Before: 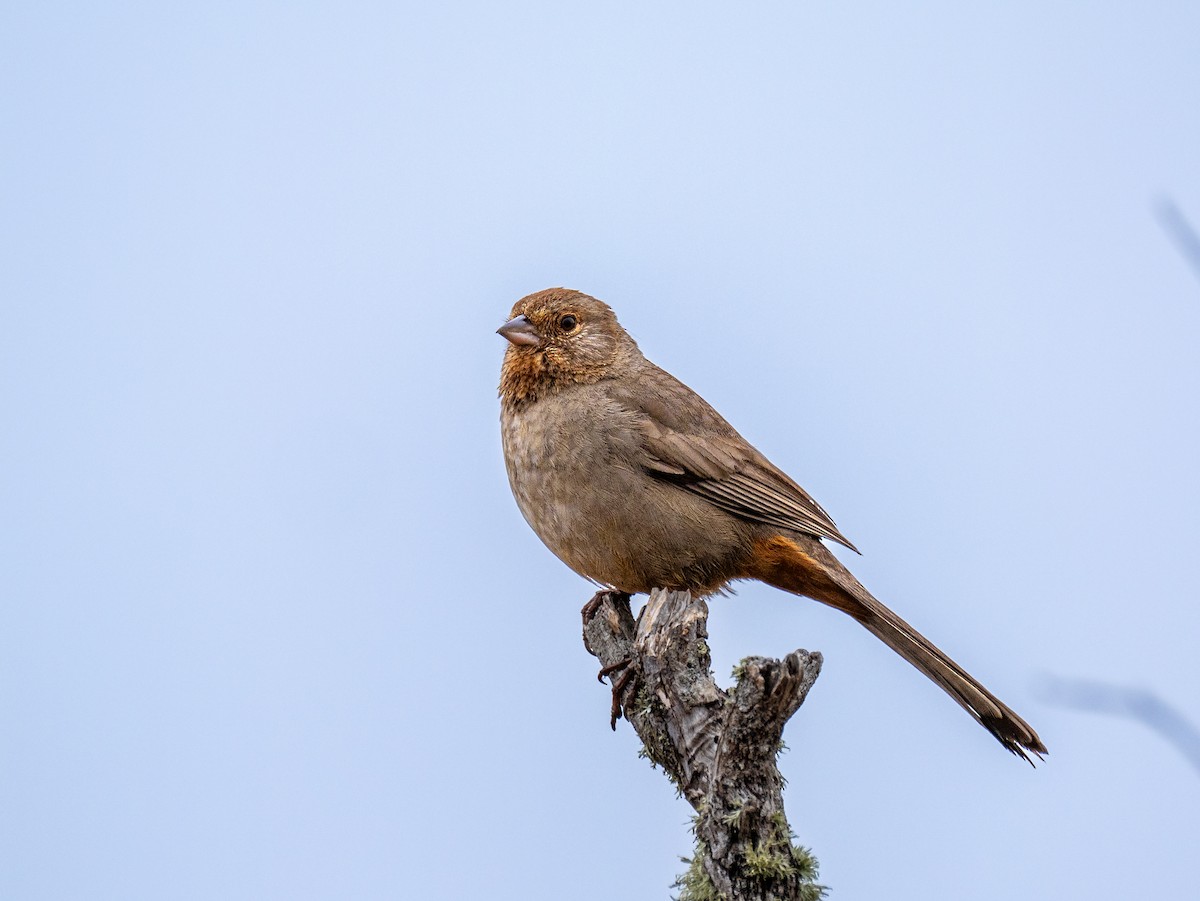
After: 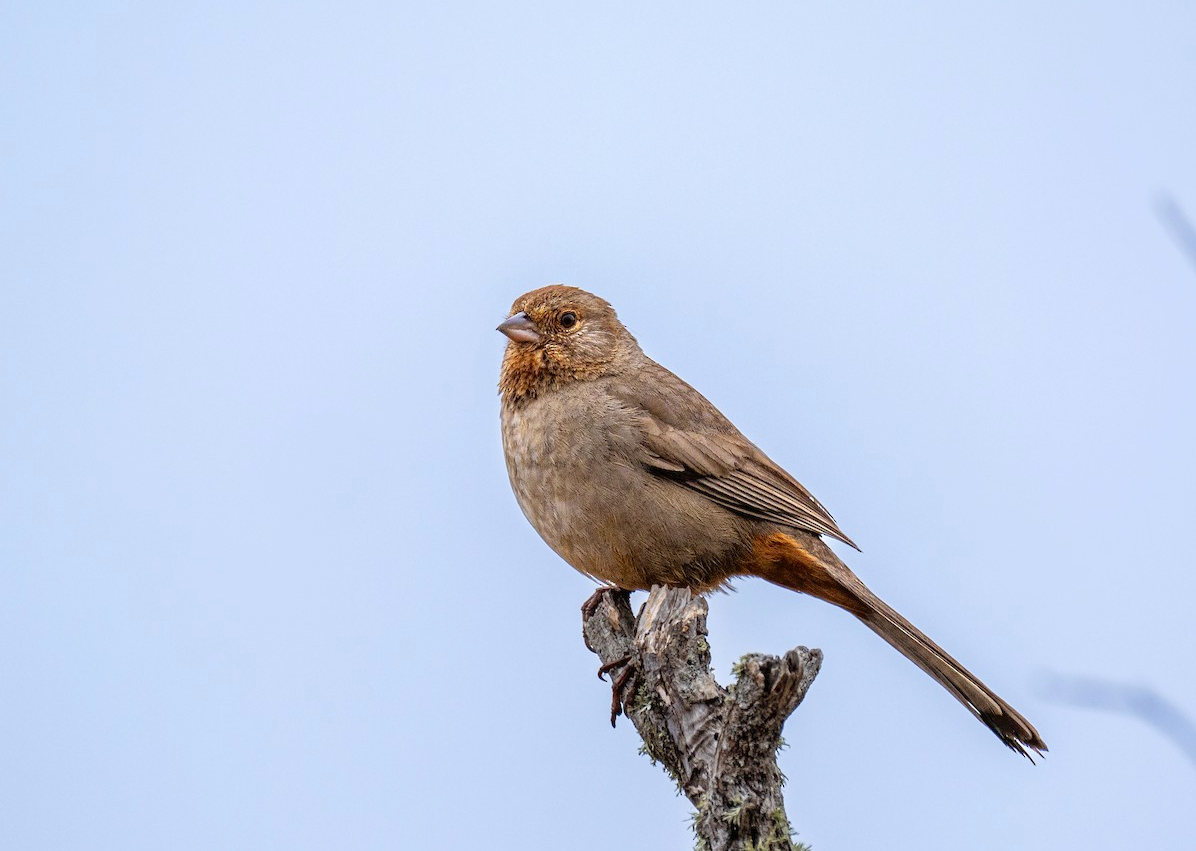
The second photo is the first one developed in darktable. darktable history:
crop: top 0.384%, right 0.26%, bottom 5.062%
levels: levels [0, 0.478, 1]
exposure: compensate highlight preservation false
